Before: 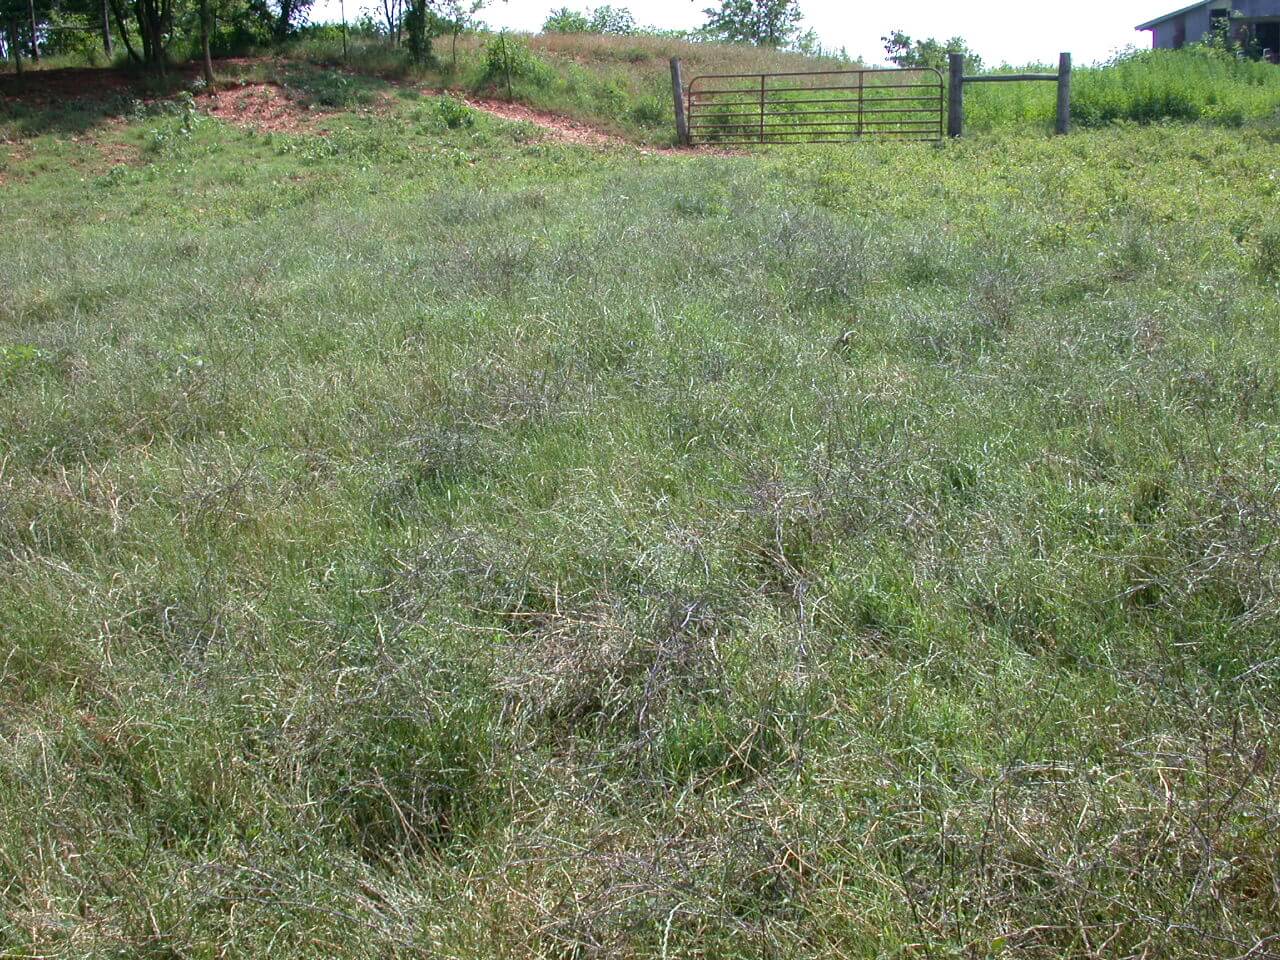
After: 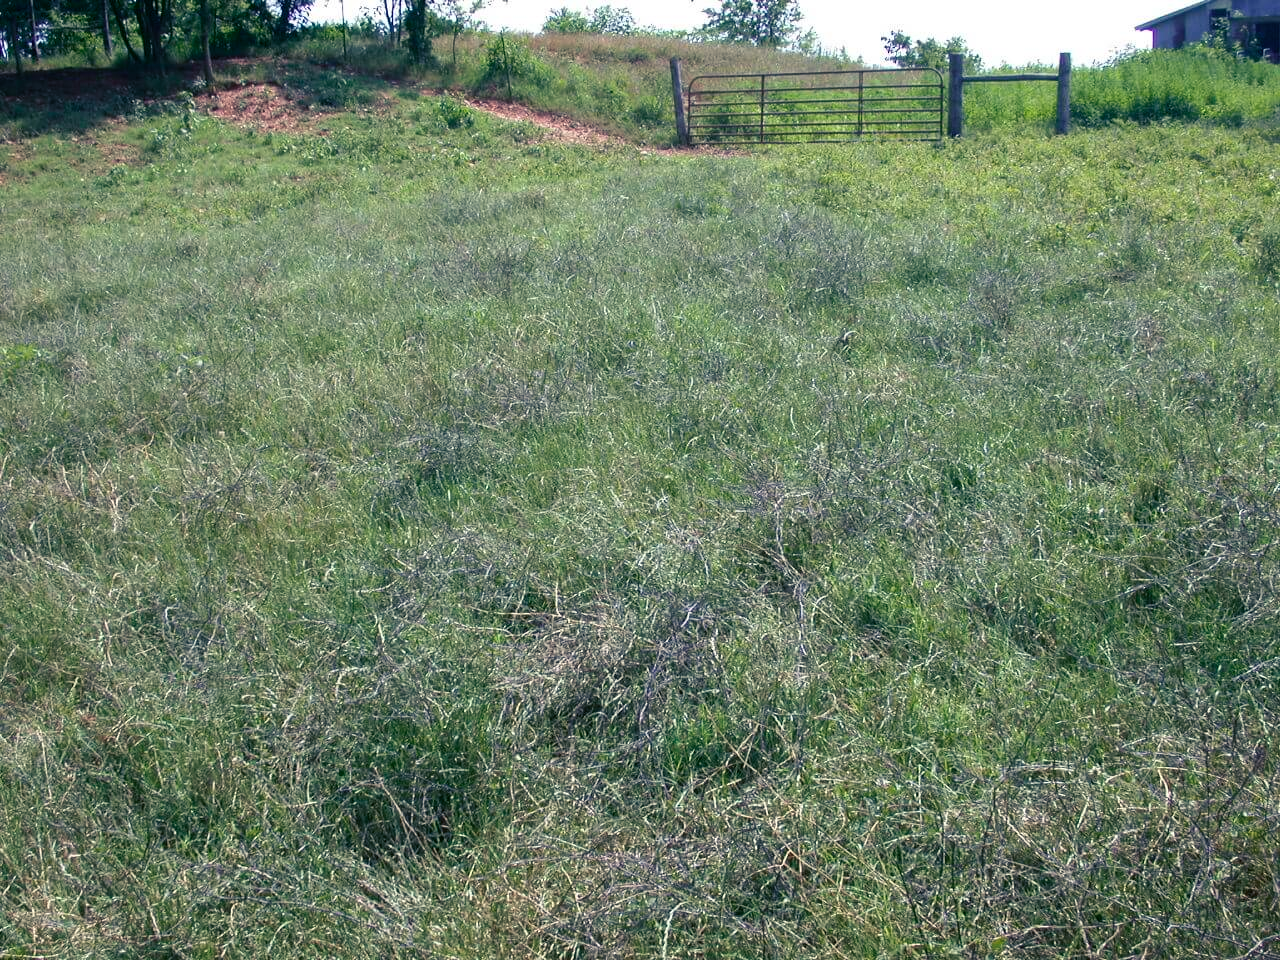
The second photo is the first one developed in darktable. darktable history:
color balance rgb: shadows lift › luminance -40.765%, shadows lift › chroma 13.846%, shadows lift › hue 259.56°, perceptual saturation grading › global saturation 0.657%
